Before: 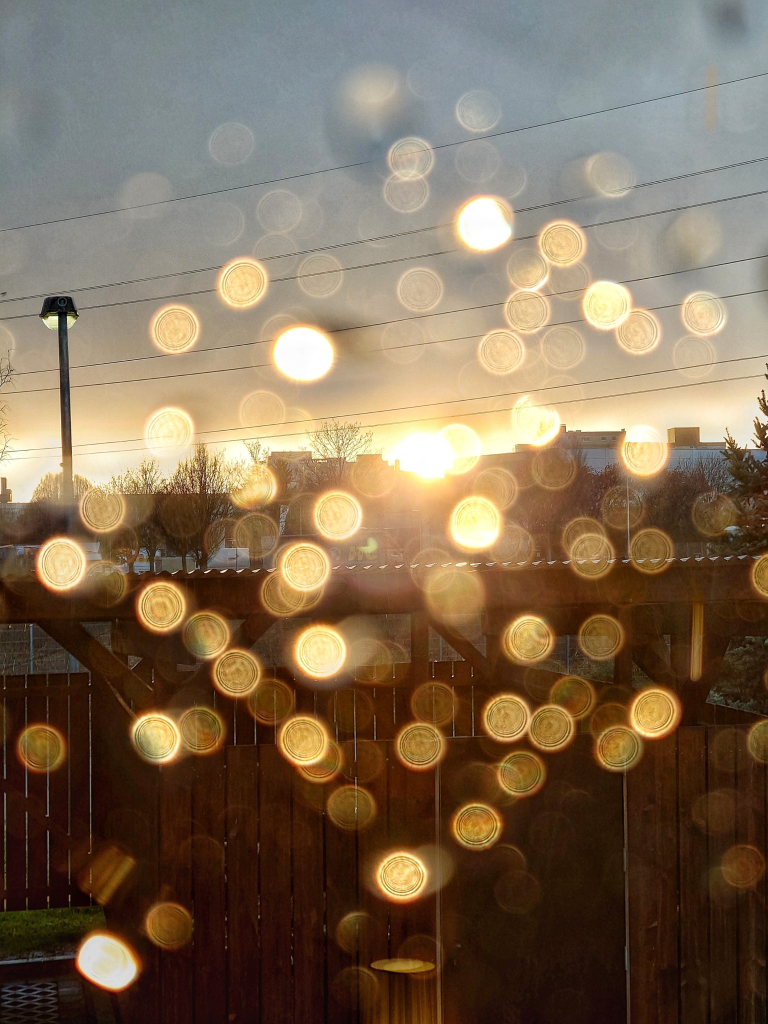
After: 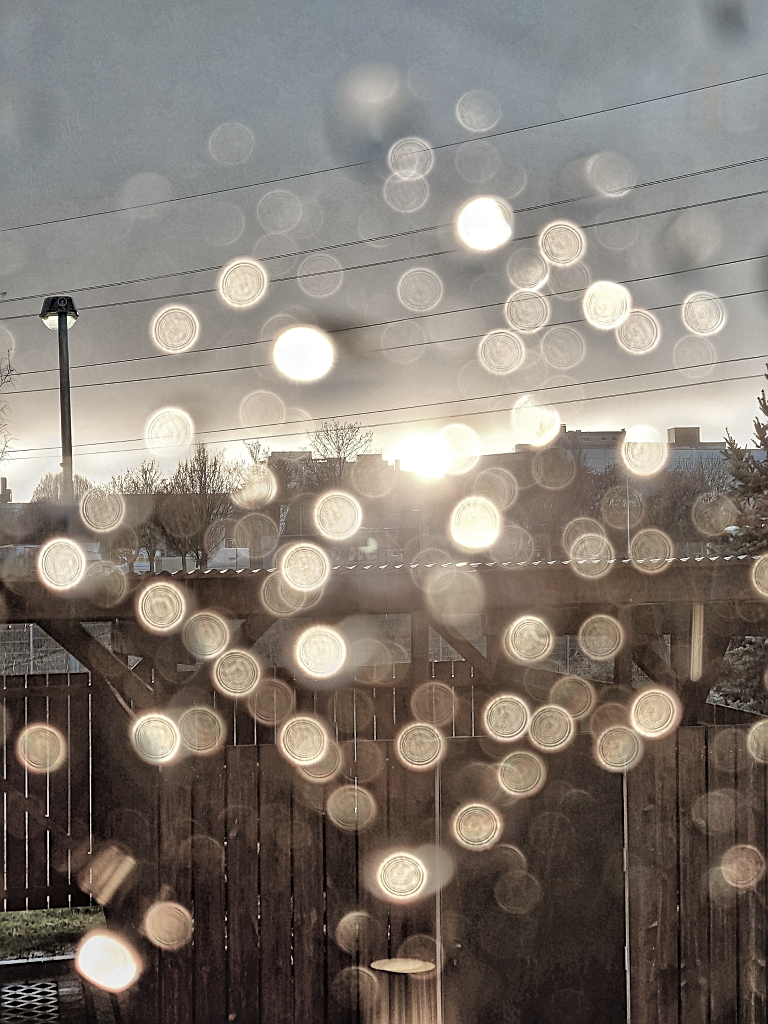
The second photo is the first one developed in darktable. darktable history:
sharpen: on, module defaults
tone equalizer: -7 EV 0.16 EV, -6 EV 0.568 EV, -5 EV 1.16 EV, -4 EV 1.29 EV, -3 EV 1.18 EV, -2 EV 0.6 EV, -1 EV 0.158 EV
color zones: curves: ch1 [(0.238, 0.163) (0.476, 0.2) (0.733, 0.322) (0.848, 0.134)]
shadows and highlights: soften with gaussian
